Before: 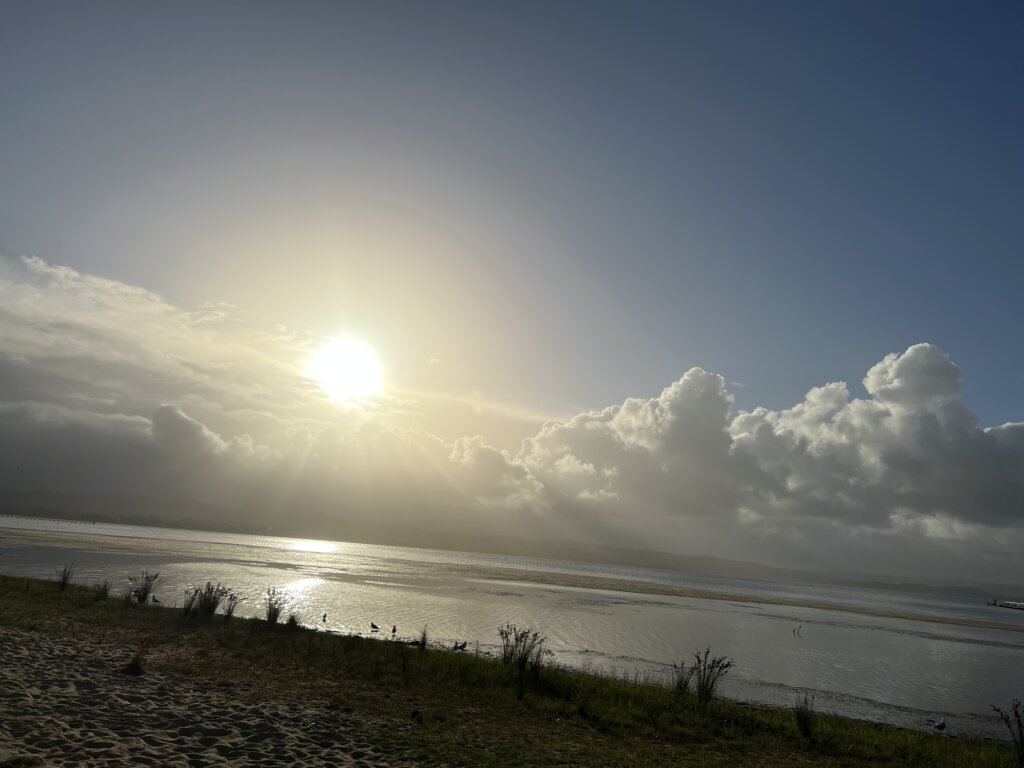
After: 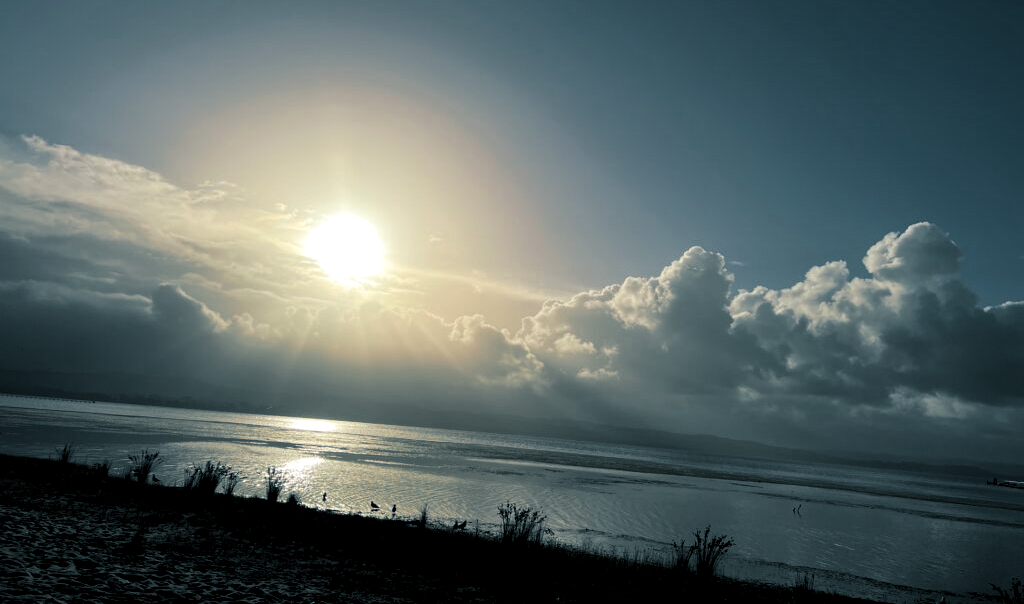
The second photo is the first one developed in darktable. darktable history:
crop and rotate: top 15.774%, bottom 5.506%
split-toning: shadows › hue 205.2°, shadows › saturation 0.43, highlights › hue 54°, highlights › saturation 0.54
local contrast: mode bilateral grid, contrast 20, coarseness 50, detail 130%, midtone range 0.2
levels: levels [0.116, 0.574, 1]
